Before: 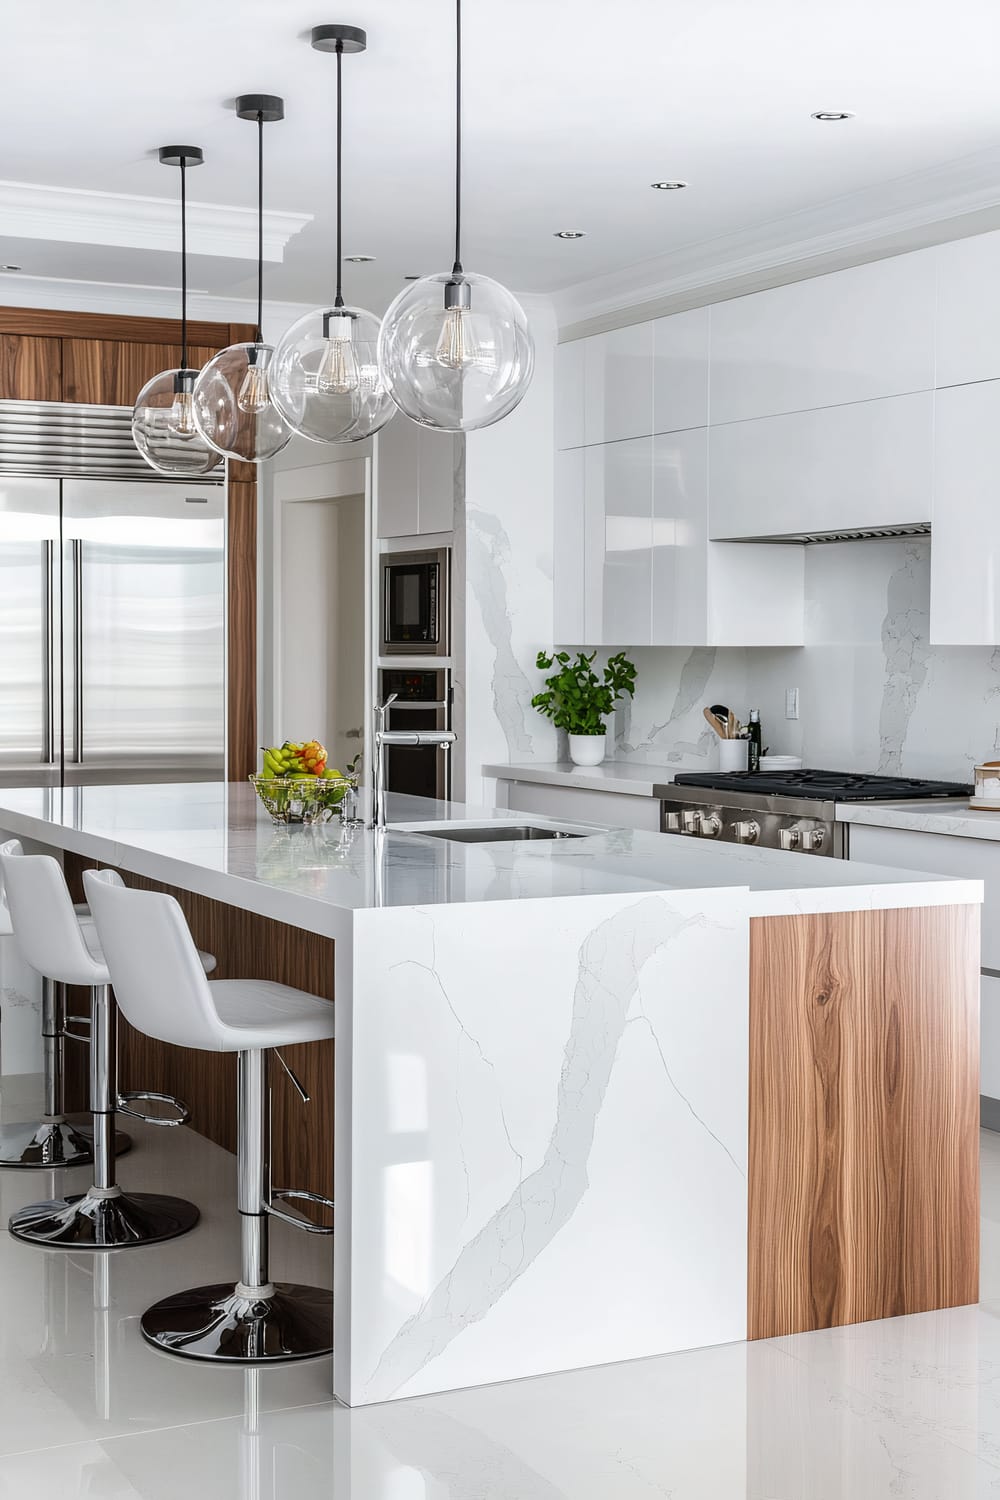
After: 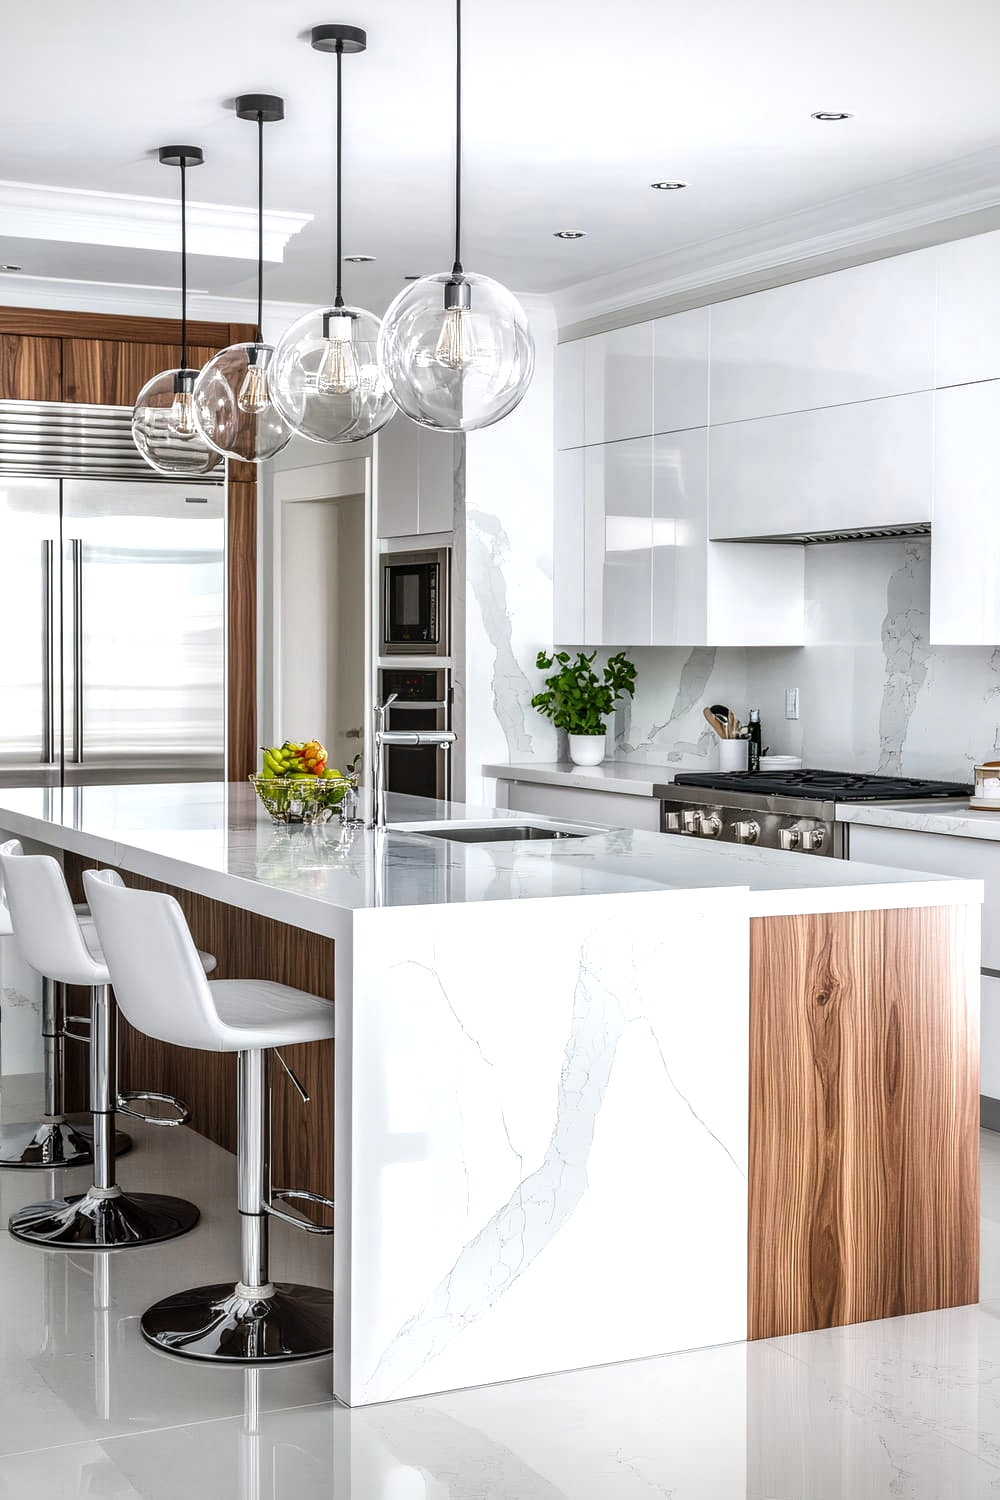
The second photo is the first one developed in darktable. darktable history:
vignetting: fall-off radius 61.16%, brightness -0.575, unbound false
local contrast: on, module defaults
tone equalizer: -8 EV -0.416 EV, -7 EV -0.396 EV, -6 EV -0.372 EV, -5 EV -0.195 EV, -3 EV 0.224 EV, -2 EV 0.308 EV, -1 EV 0.377 EV, +0 EV 0.408 EV
shadows and highlights: shadows 31.6, highlights -31.4, soften with gaussian
